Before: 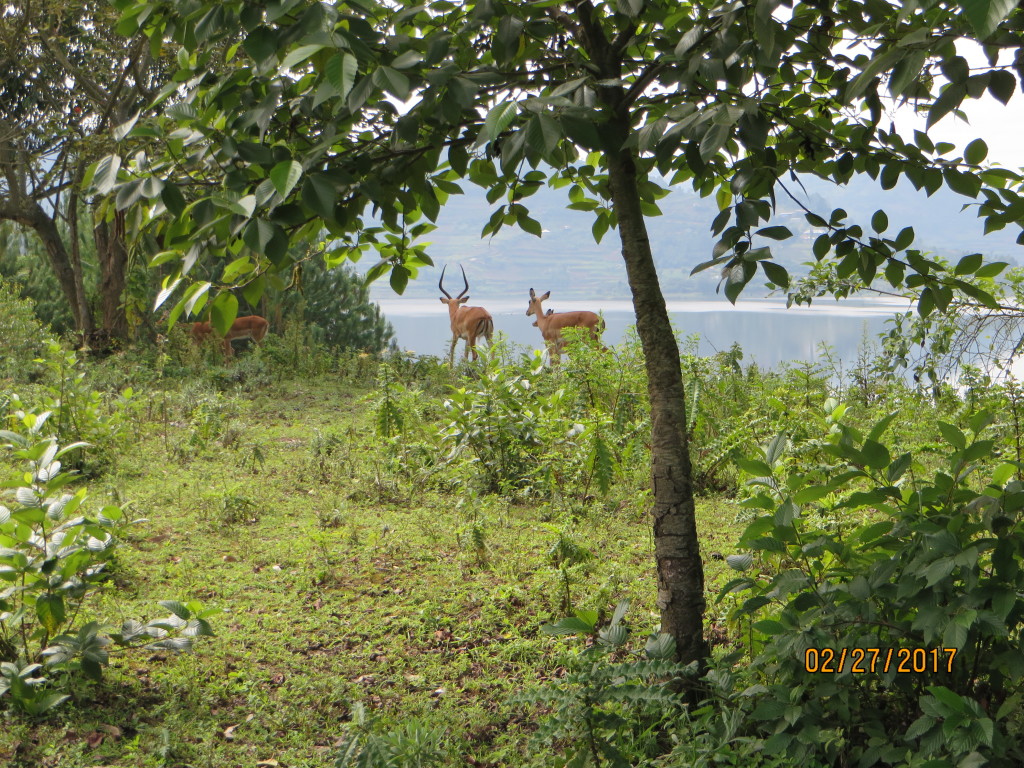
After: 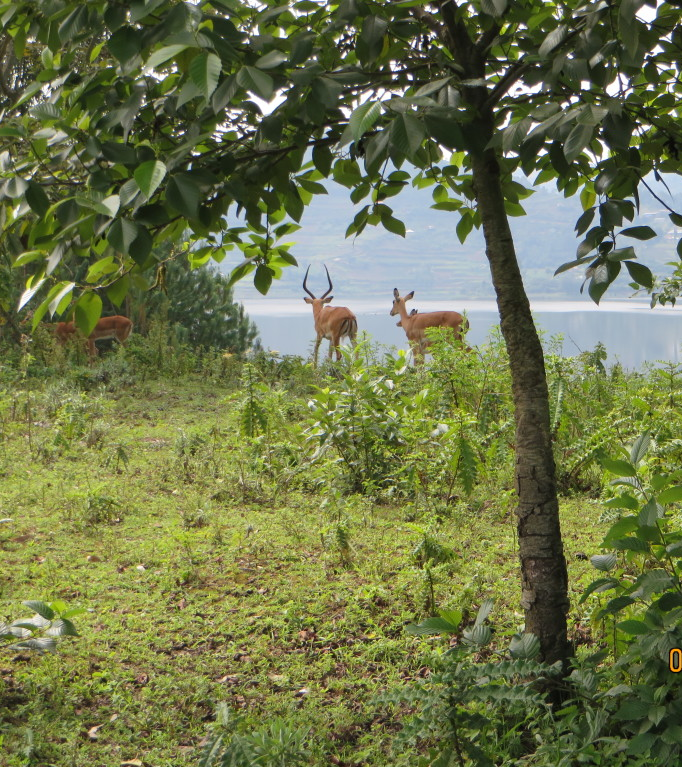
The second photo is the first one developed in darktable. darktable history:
crop and rotate: left 13.326%, right 20.031%
